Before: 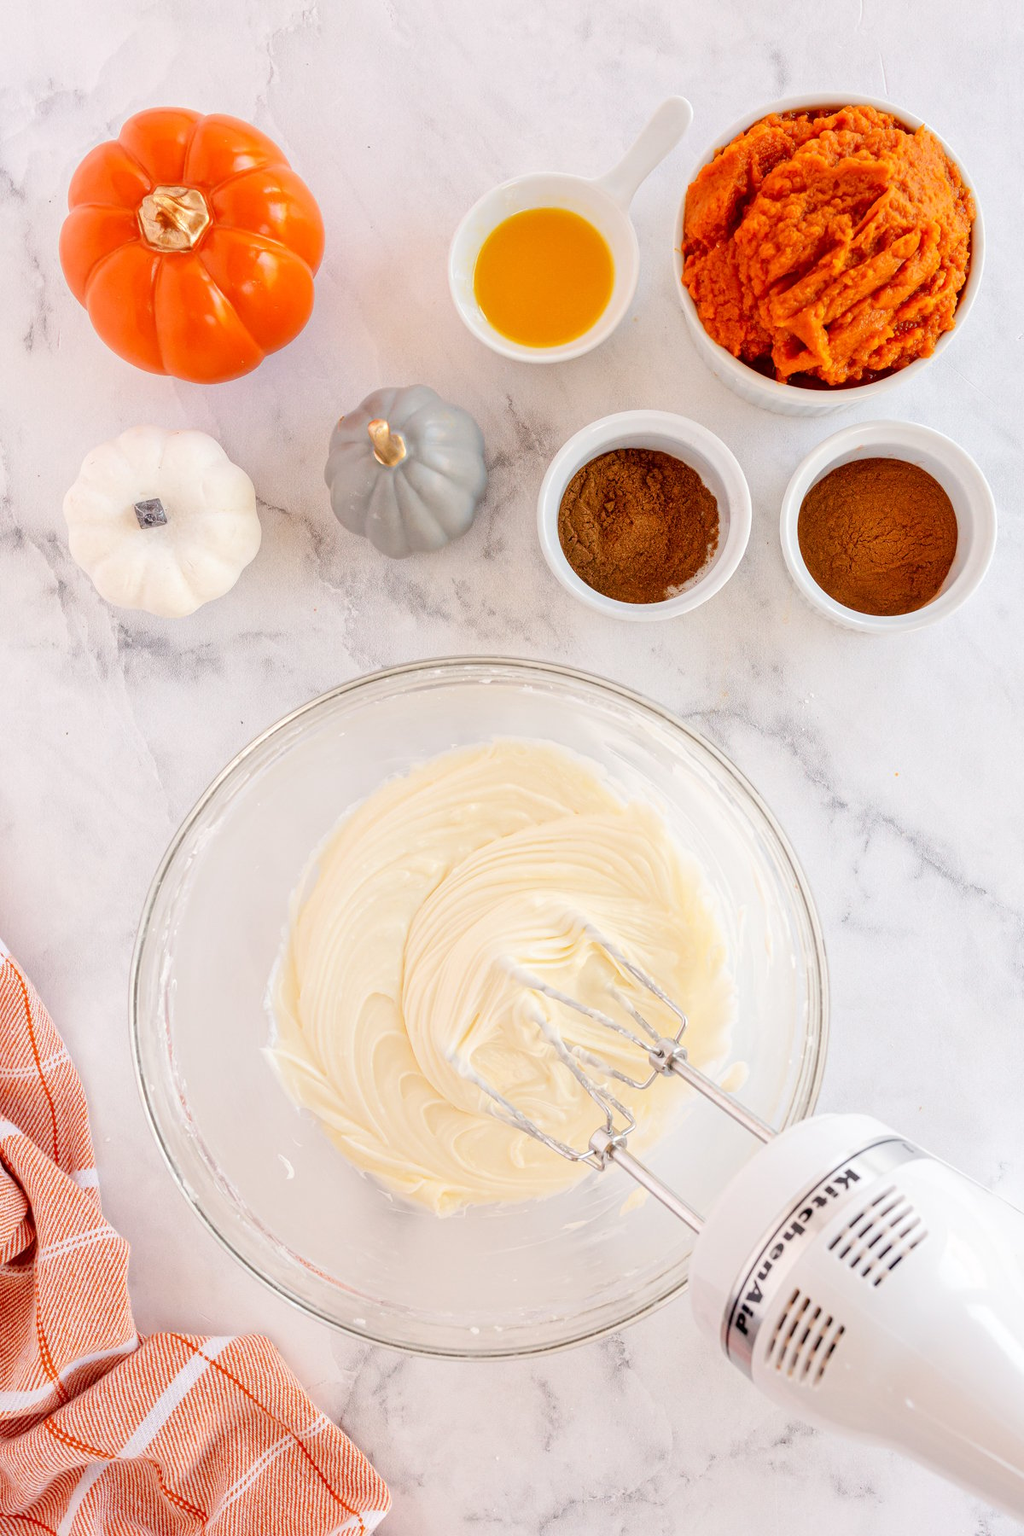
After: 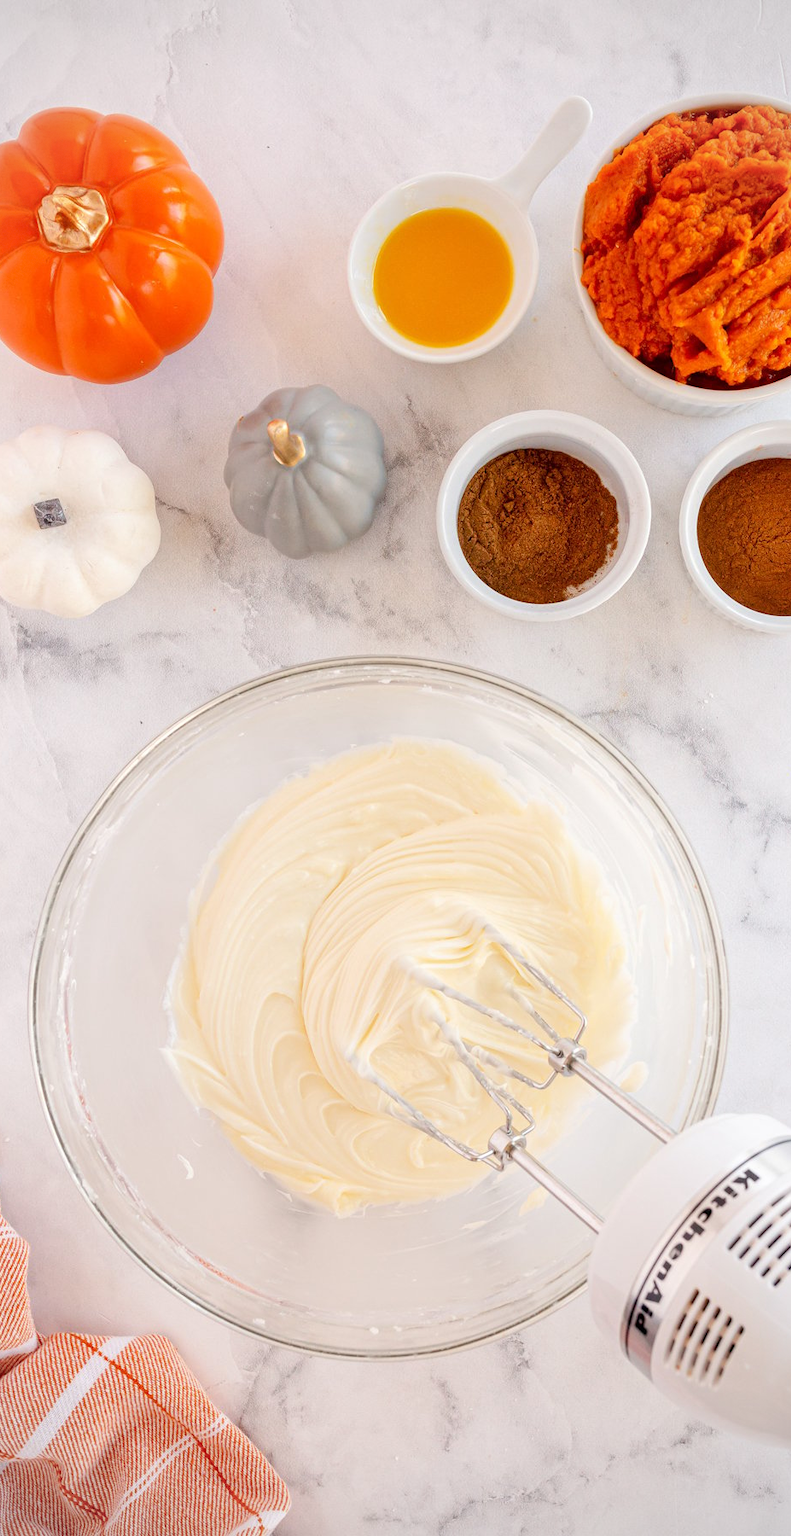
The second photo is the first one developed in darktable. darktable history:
vignetting: brightness -0.287, dithering 8-bit output
crop: left 9.85%, right 12.782%
